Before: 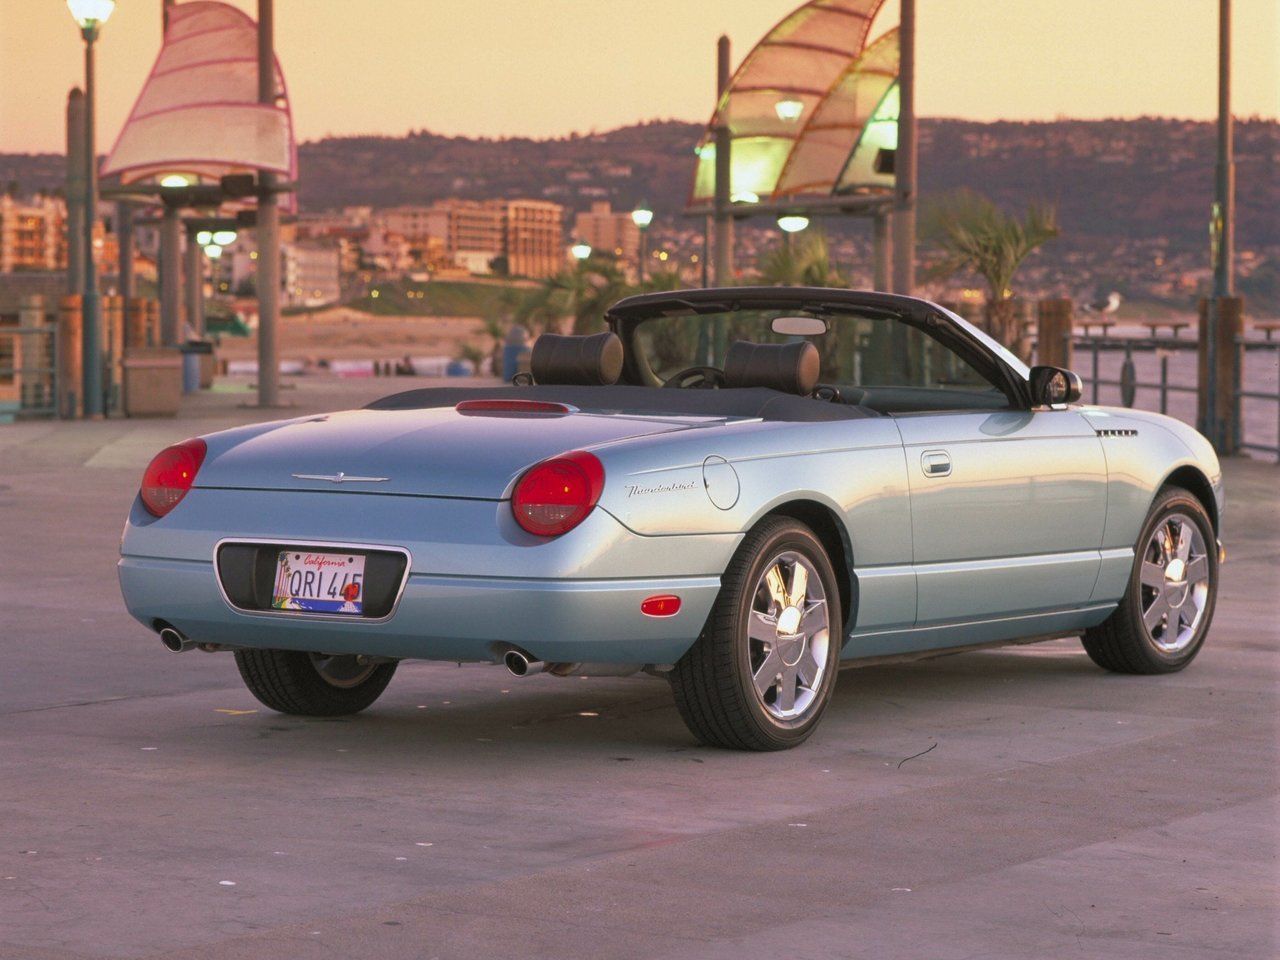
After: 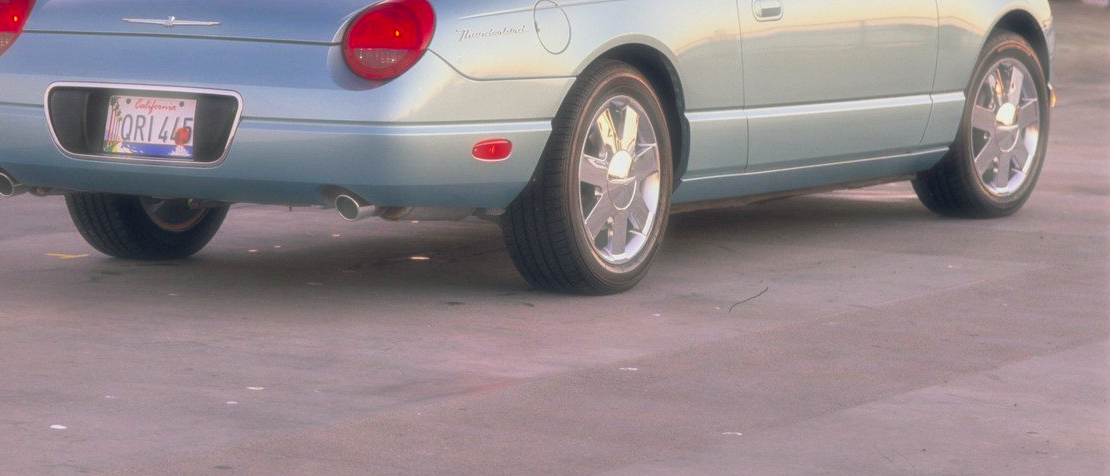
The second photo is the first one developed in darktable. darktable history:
haze removal: strength -0.89, distance 0.227, compatibility mode true, adaptive false
crop and rotate: left 13.267%, top 47.564%, bottom 2.834%
color balance rgb: global offset › chroma 0.123%, global offset › hue 253.97°, linear chroma grading › global chroma 8.698%, perceptual saturation grading › global saturation 36.738%, perceptual saturation grading › shadows 36.019%
local contrast: highlights 2%, shadows 6%, detail 133%
